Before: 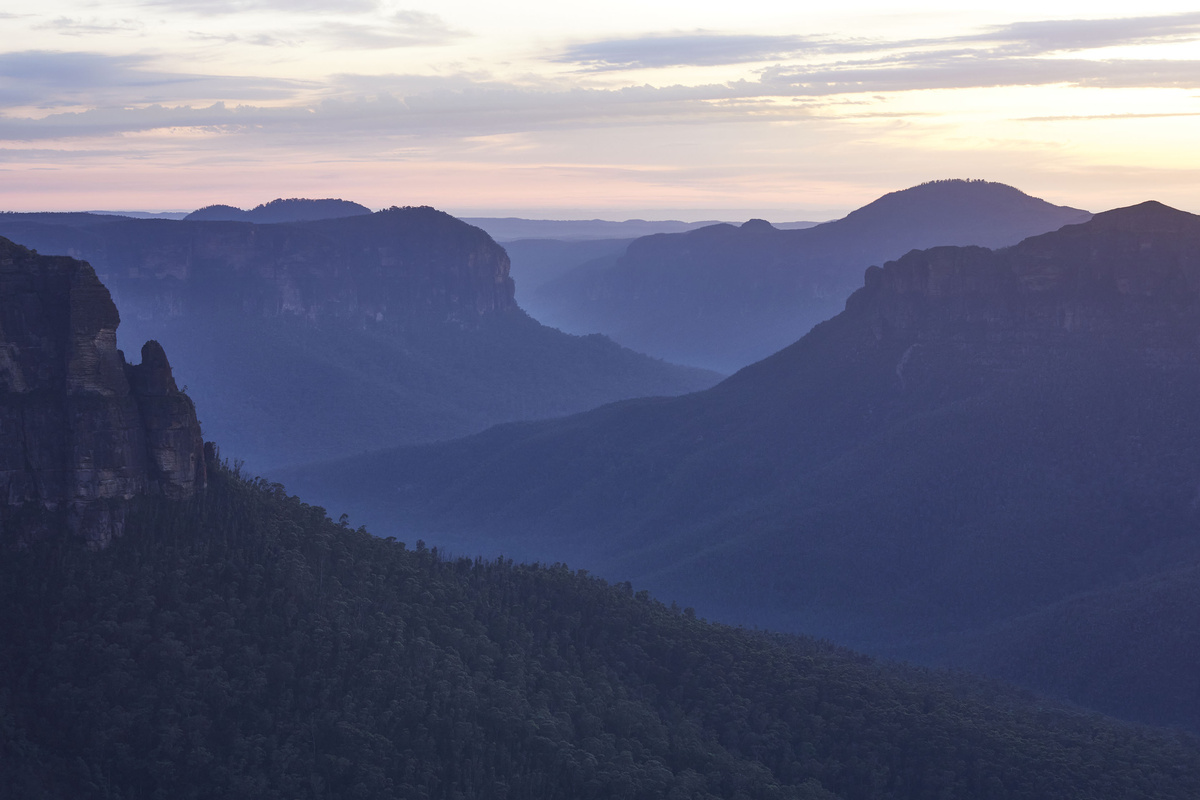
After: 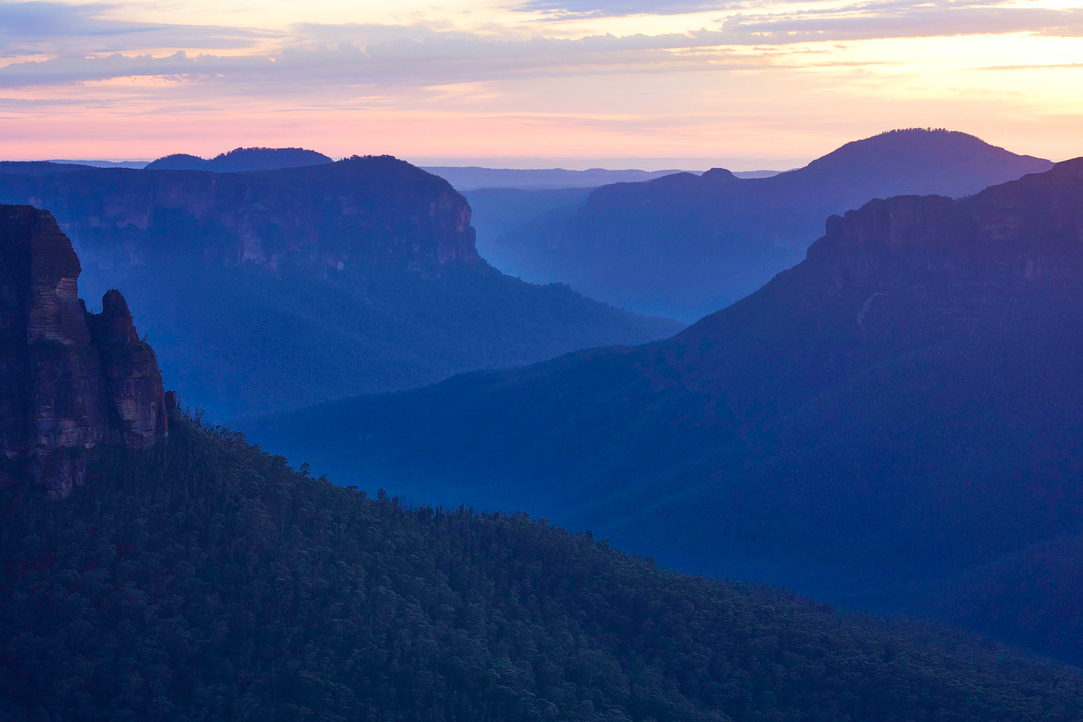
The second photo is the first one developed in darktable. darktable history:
velvia: strength 51%, mid-tones bias 0.51
crop: left 3.305%, top 6.436%, right 6.389%, bottom 3.258%
